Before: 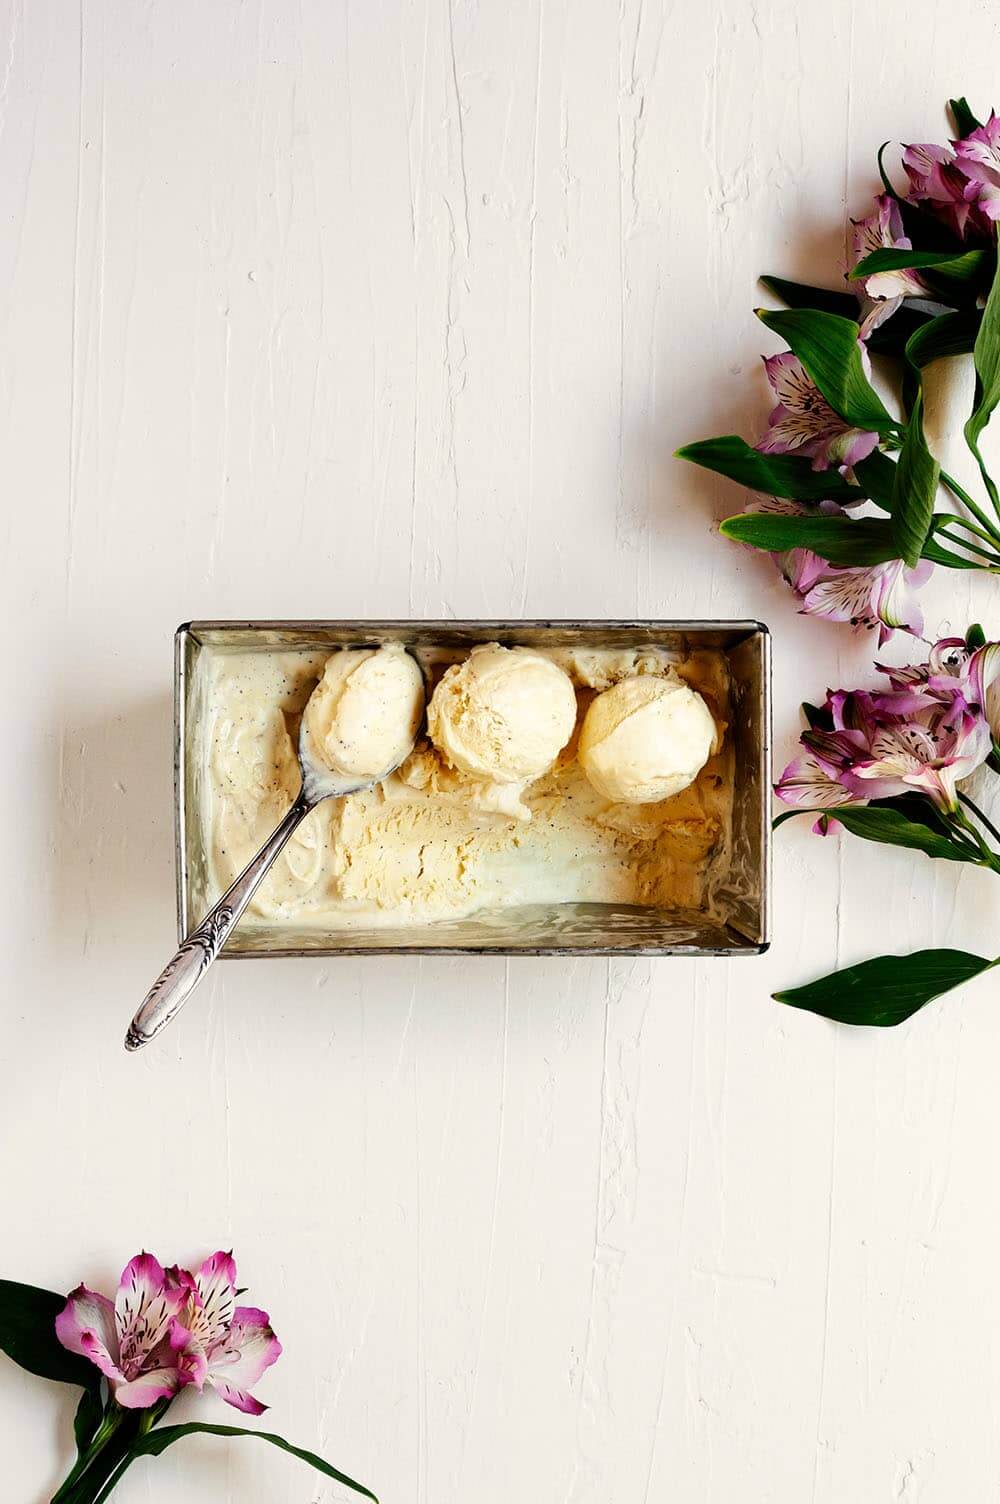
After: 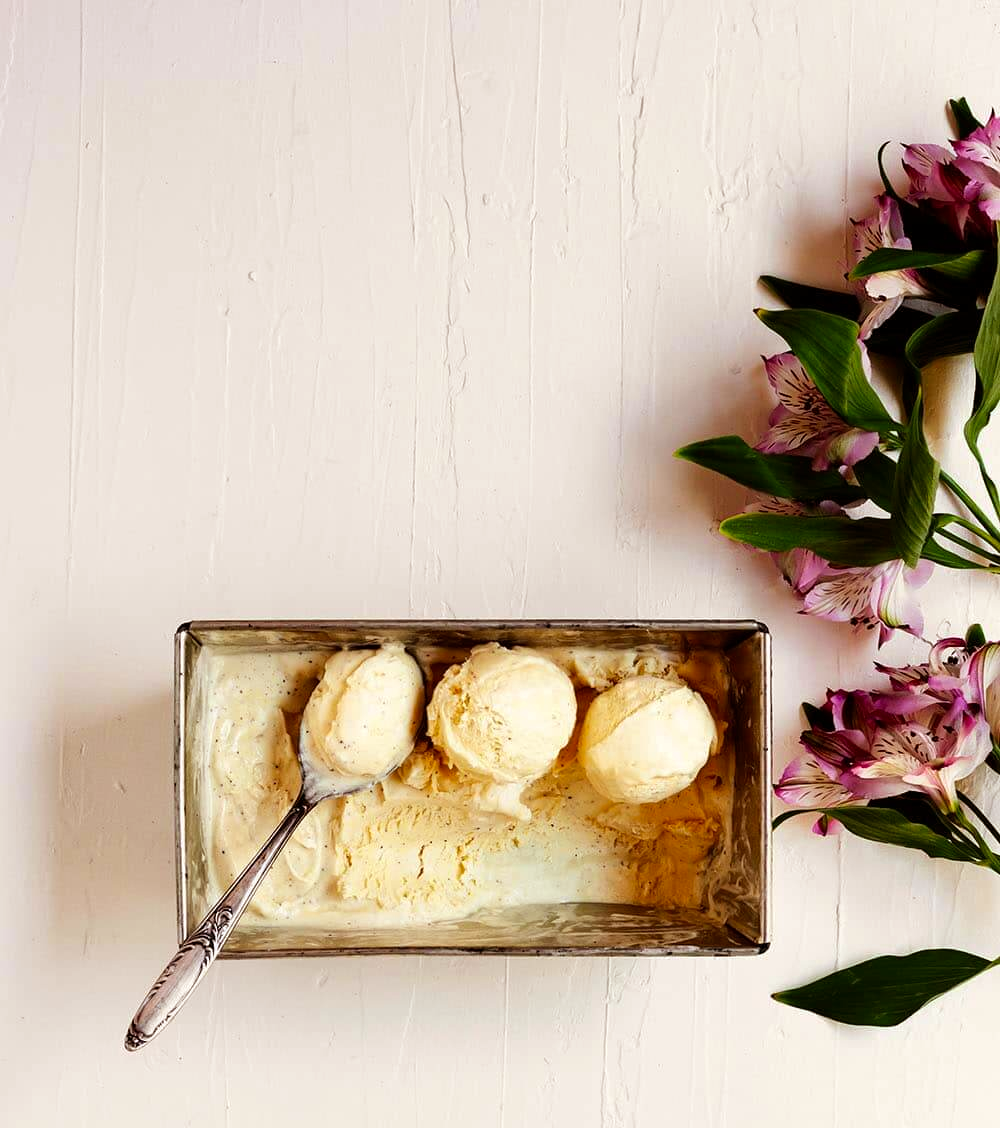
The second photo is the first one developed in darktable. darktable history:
crop: bottom 24.988%
rgb levels: mode RGB, independent channels, levels [[0, 0.5, 1], [0, 0.521, 1], [0, 0.536, 1]]
